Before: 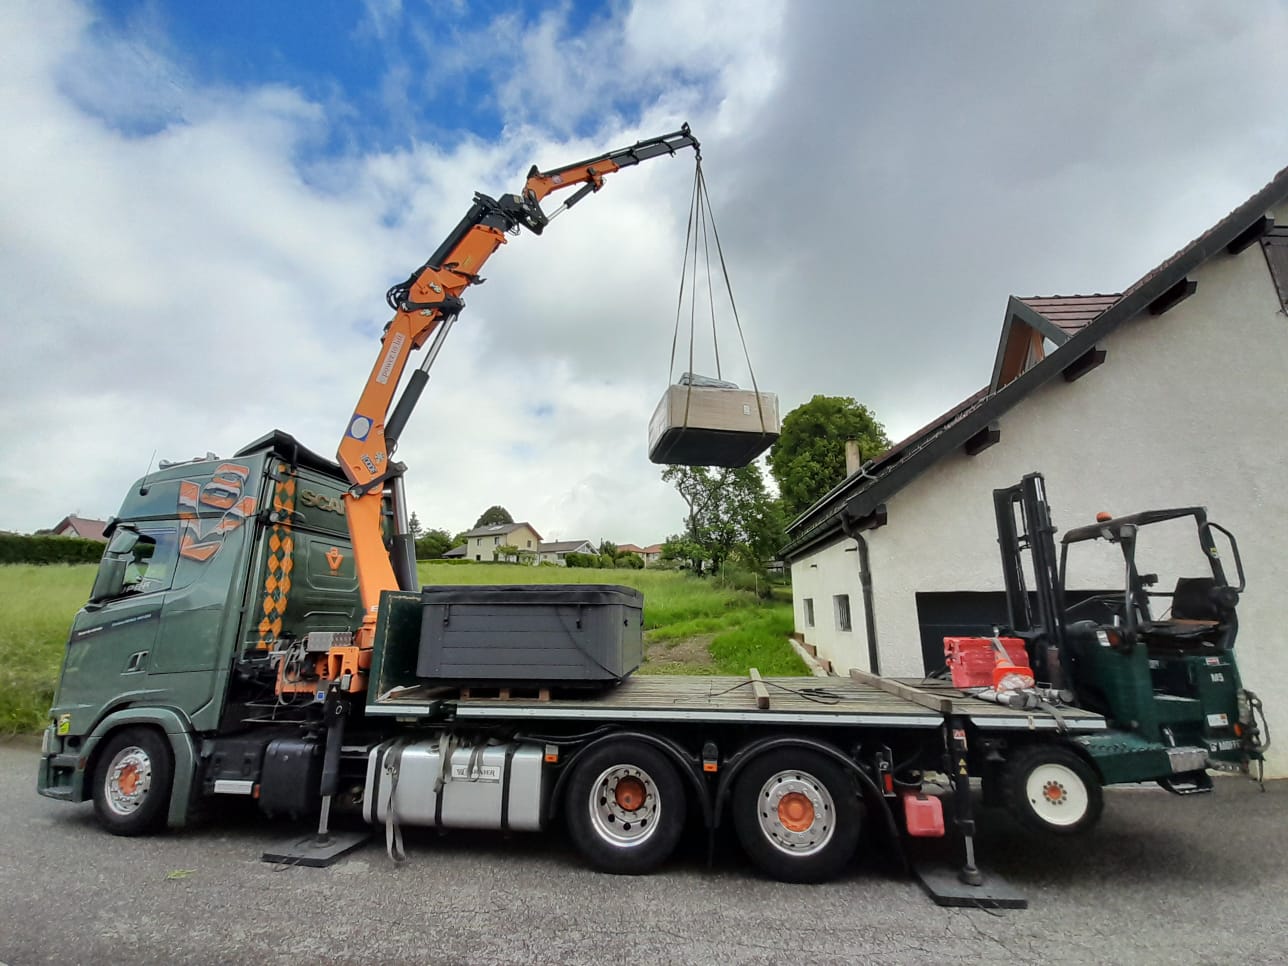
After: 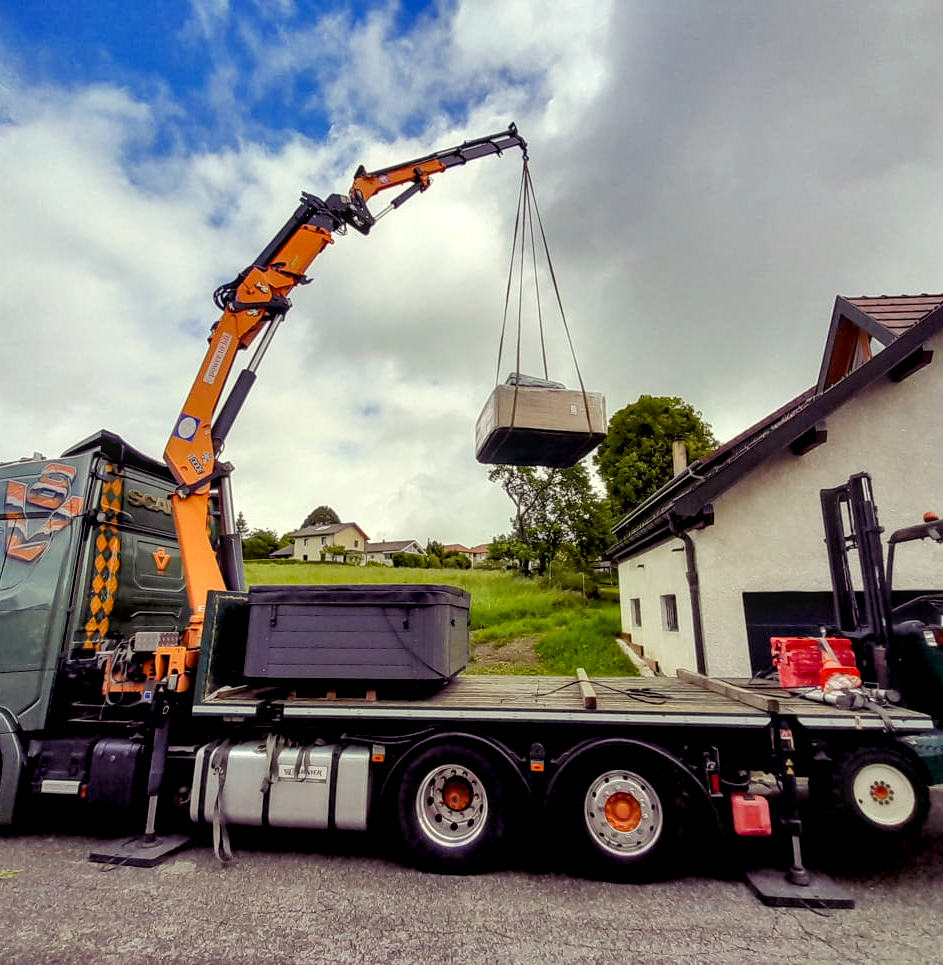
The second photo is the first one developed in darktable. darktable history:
crop: left 13.443%, right 13.31%
local contrast: detail 130%
color balance rgb: shadows lift › luminance -21.66%, shadows lift › chroma 8.98%, shadows lift › hue 283.37°, power › chroma 1.05%, power › hue 25.59°, highlights gain › luminance 6.08%, highlights gain › chroma 2.55%, highlights gain › hue 90°, global offset › luminance -0.87%, perceptual saturation grading › global saturation 25%, perceptual saturation grading › highlights -28.39%, perceptual saturation grading › shadows 33.98%
